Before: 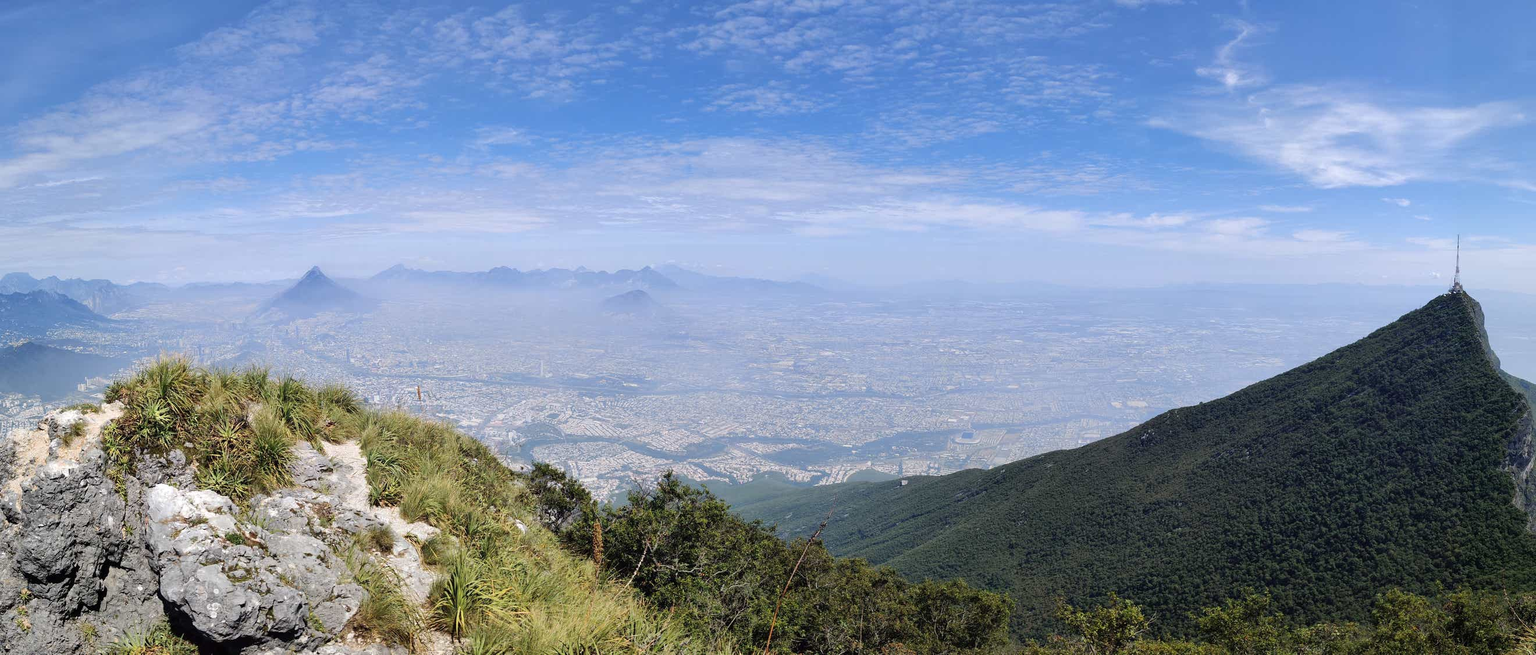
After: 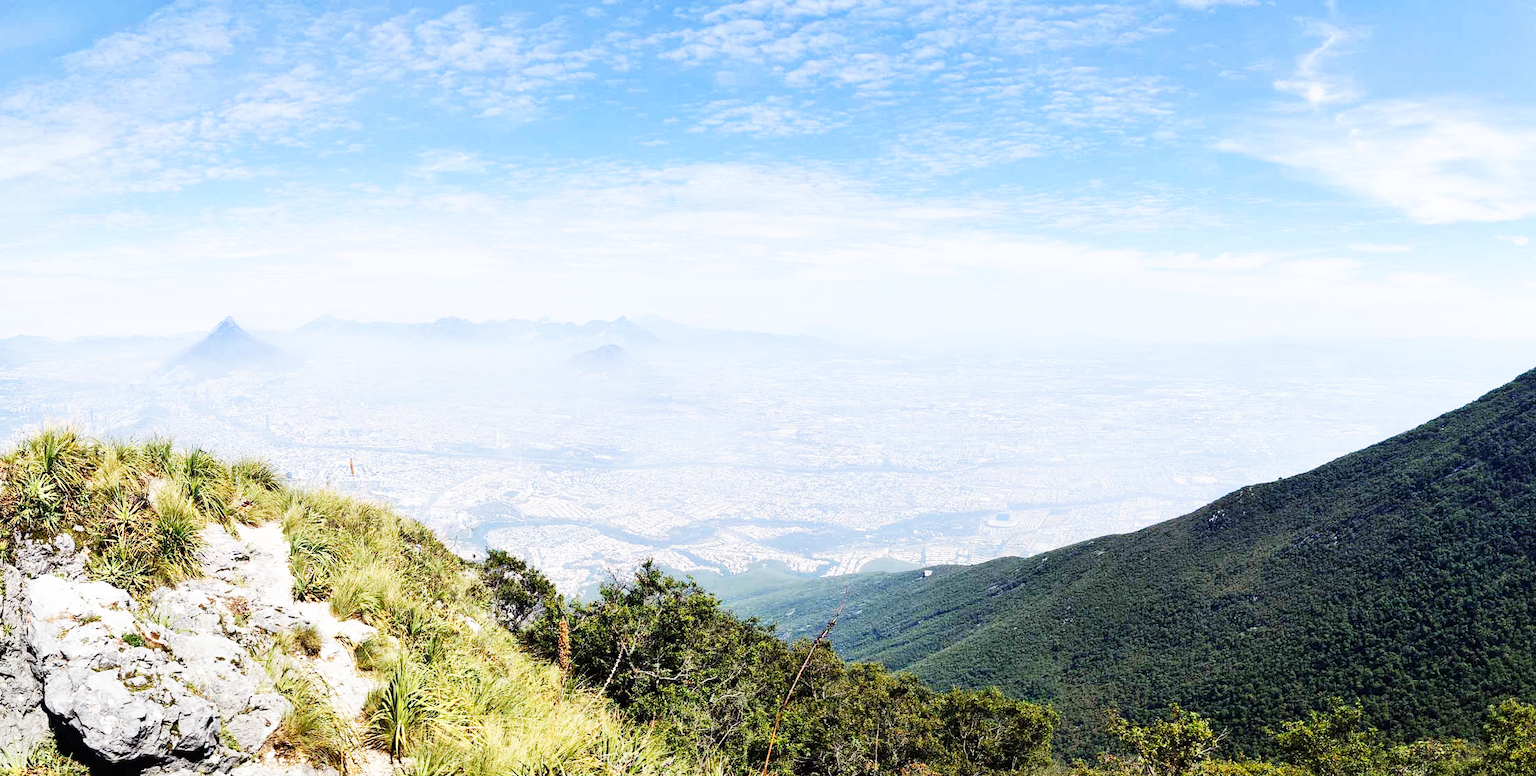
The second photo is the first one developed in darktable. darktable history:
crop: left 8.026%, right 7.374%
base curve: curves: ch0 [(0, 0) (0.007, 0.004) (0.027, 0.03) (0.046, 0.07) (0.207, 0.54) (0.442, 0.872) (0.673, 0.972) (1, 1)], preserve colors none
